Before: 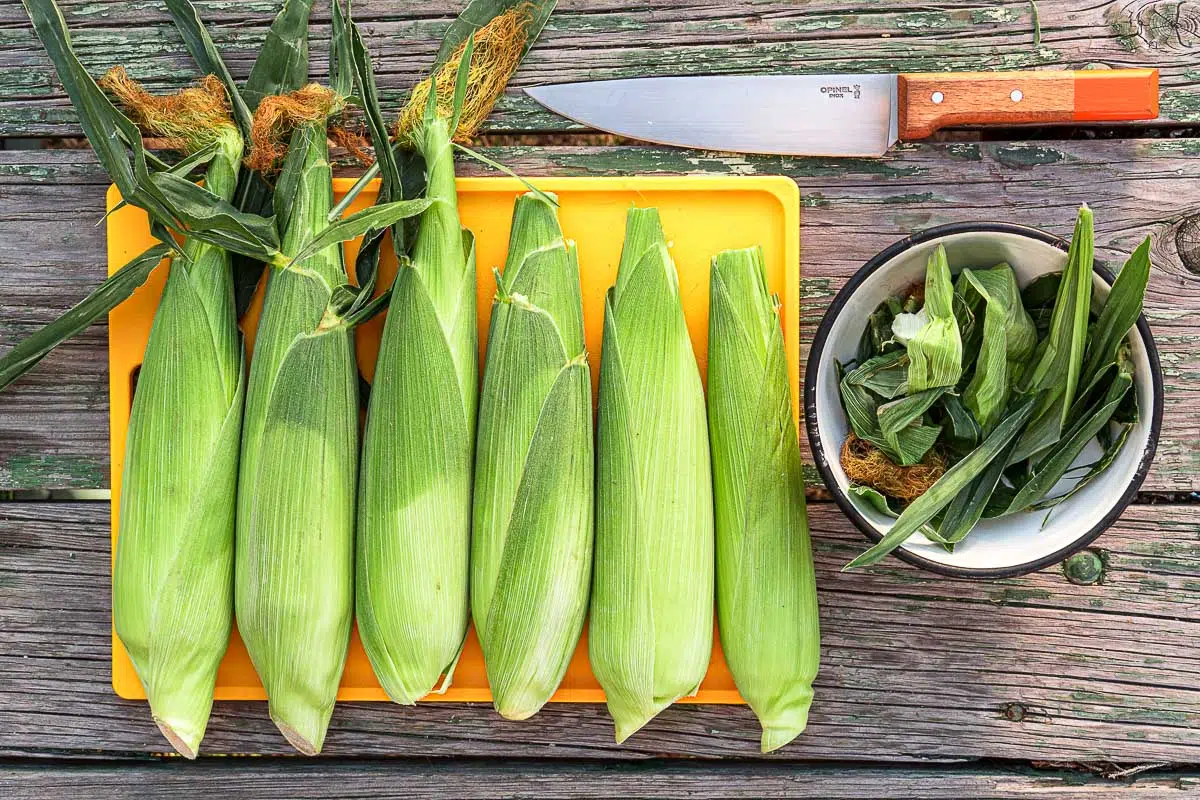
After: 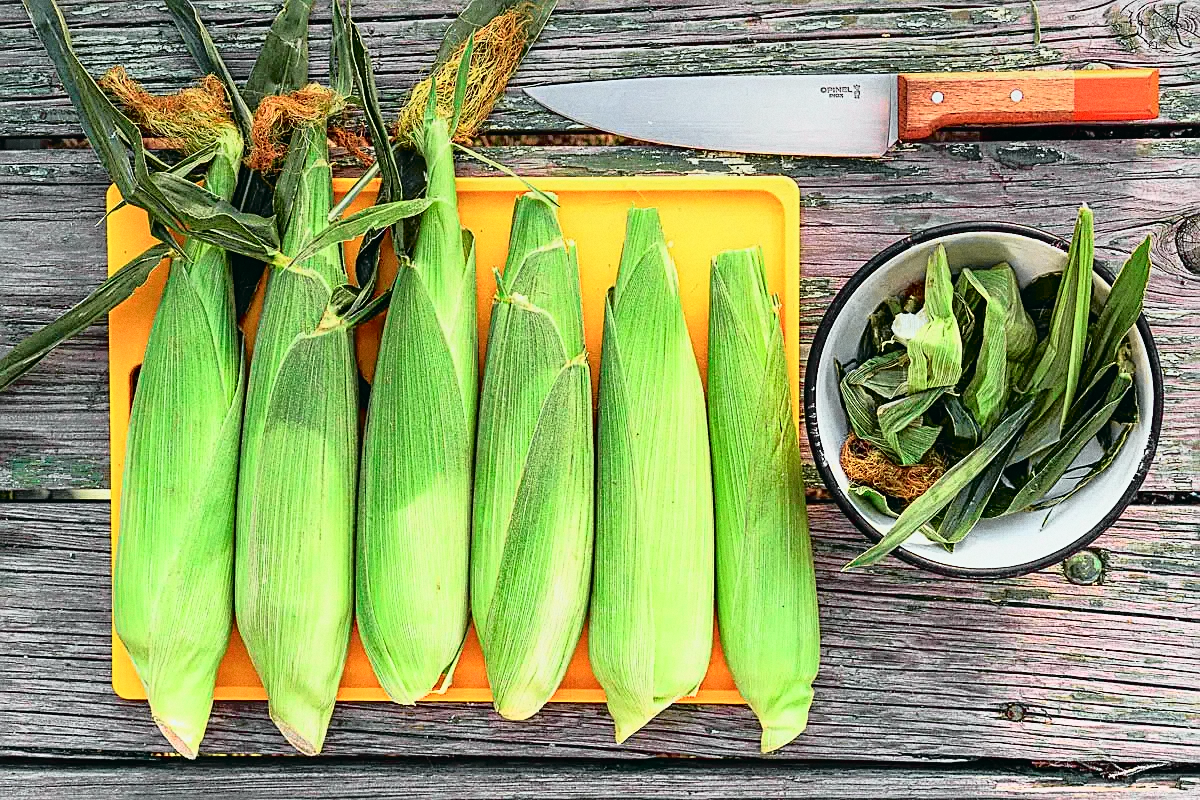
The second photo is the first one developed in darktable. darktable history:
graduated density: on, module defaults
tone curve: curves: ch0 [(0, 0.015) (0.091, 0.055) (0.184, 0.159) (0.304, 0.382) (0.492, 0.579) (0.628, 0.755) (0.832, 0.932) (0.984, 0.963)]; ch1 [(0, 0) (0.34, 0.235) (0.46, 0.46) (0.515, 0.502) (0.553, 0.567) (0.764, 0.815) (1, 1)]; ch2 [(0, 0) (0.44, 0.458) (0.479, 0.492) (0.524, 0.507) (0.557, 0.567) (0.673, 0.699) (1, 1)], color space Lab, independent channels, preserve colors none
grain: coarseness 22.88 ISO
sharpen: on, module defaults
